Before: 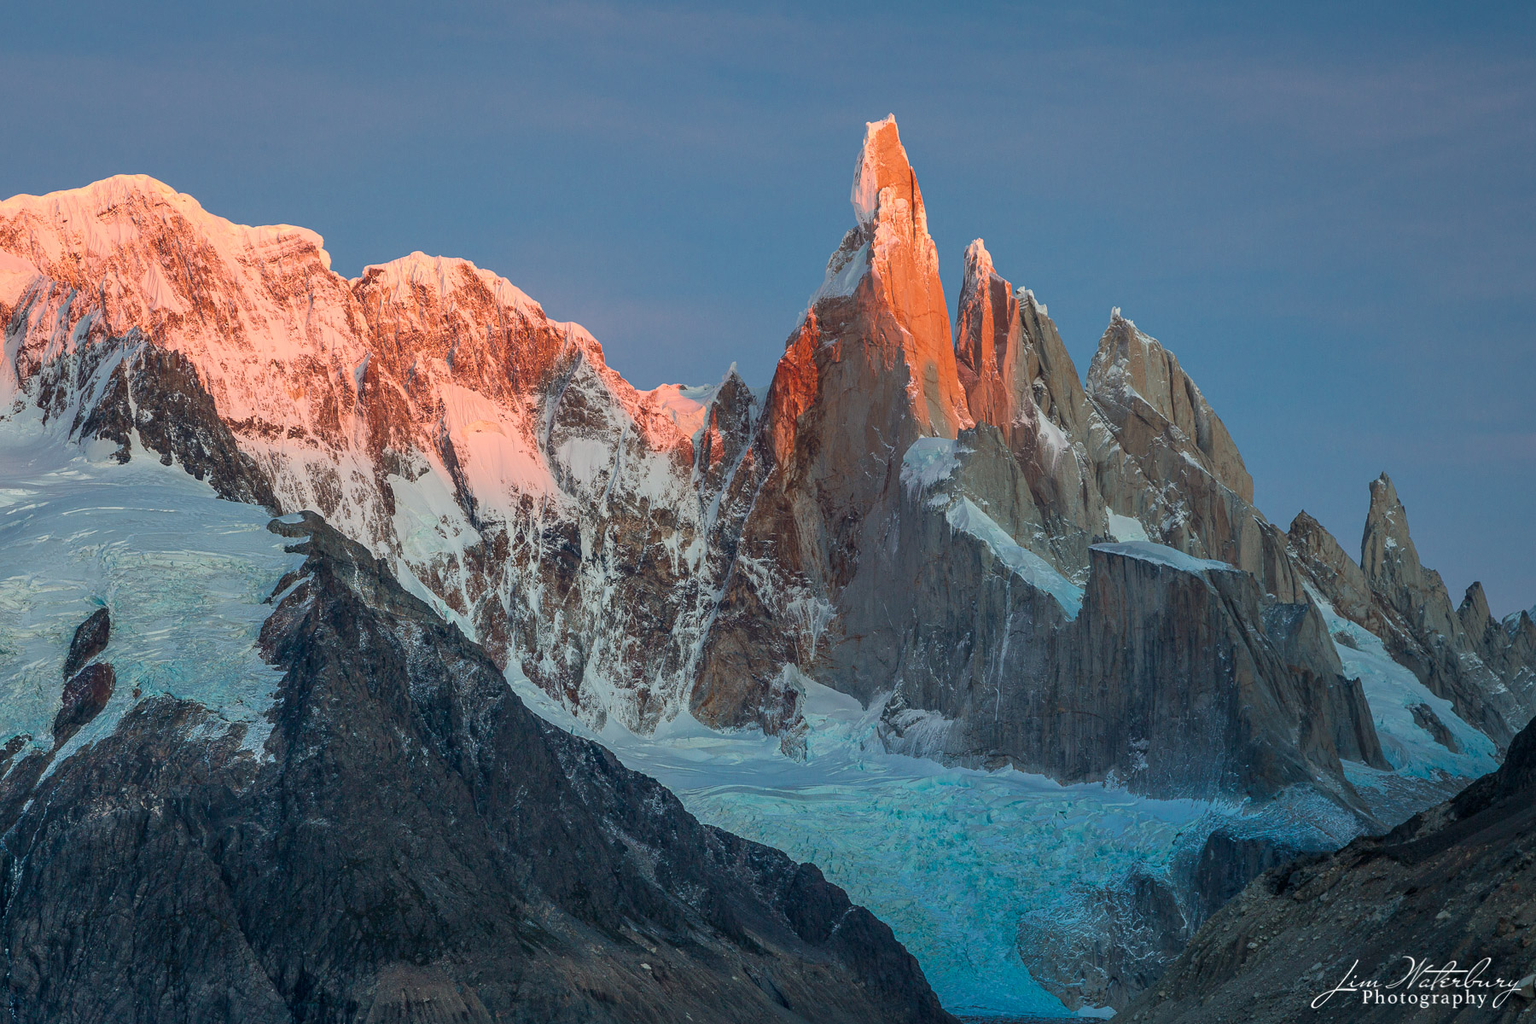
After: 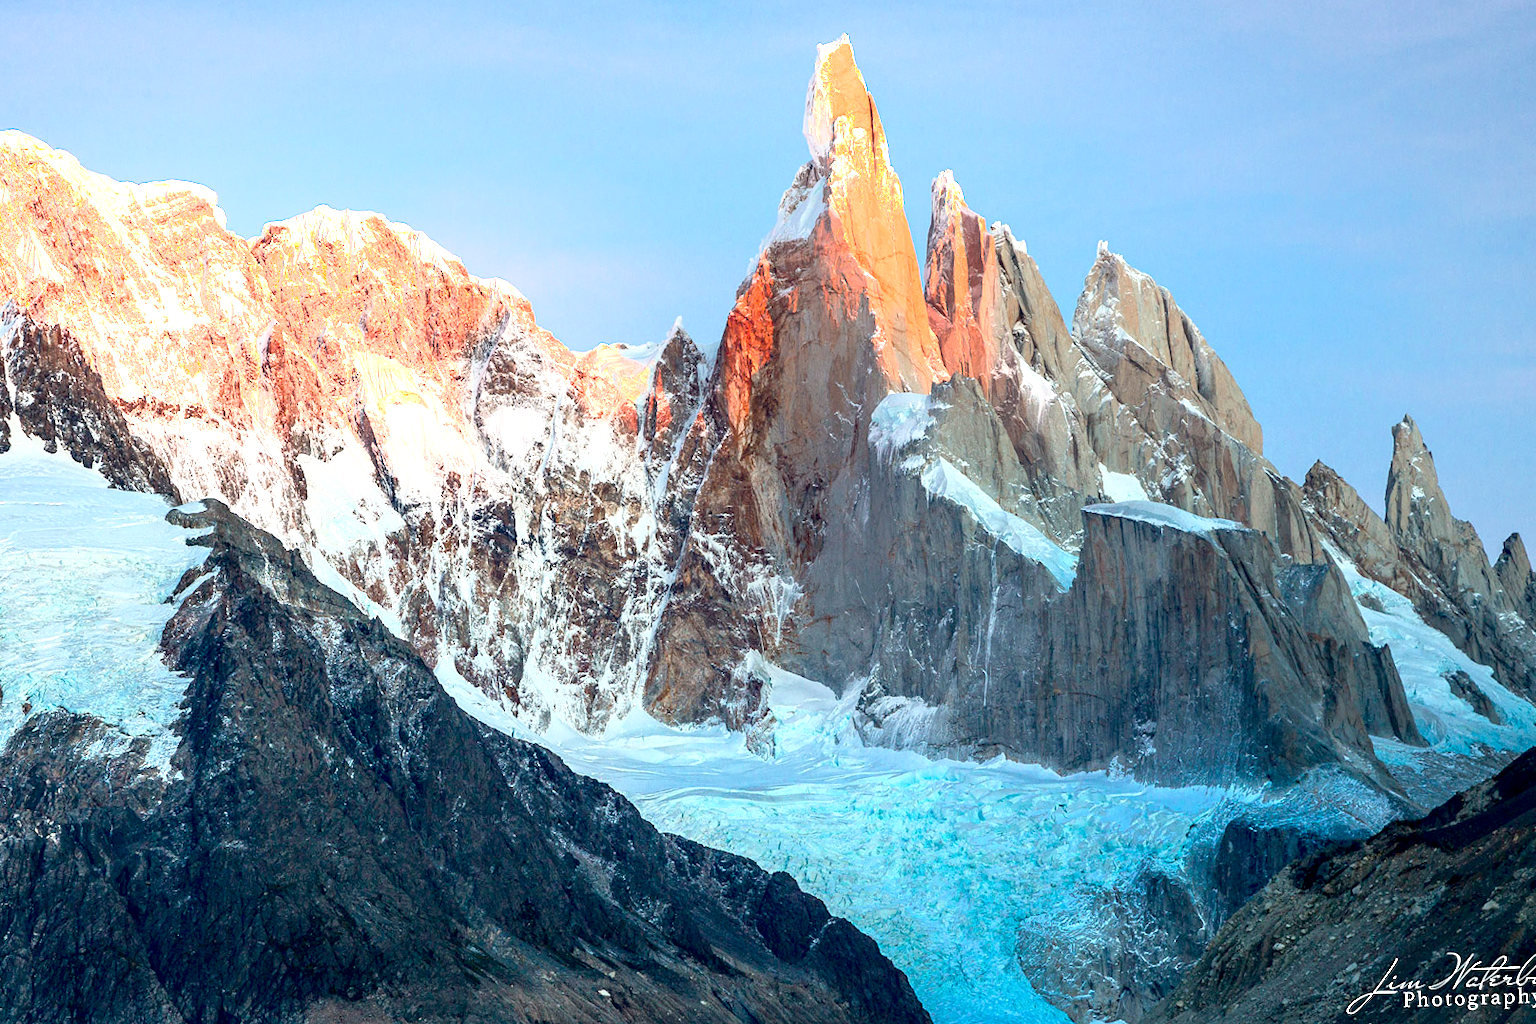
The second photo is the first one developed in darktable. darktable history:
crop and rotate: angle 1.96°, left 5.673%, top 5.673%
shadows and highlights: shadows -62.32, white point adjustment -5.22, highlights 61.59
exposure: black level correction 0.009, exposure 1.425 EV, compensate highlight preservation false
white balance: emerald 1
